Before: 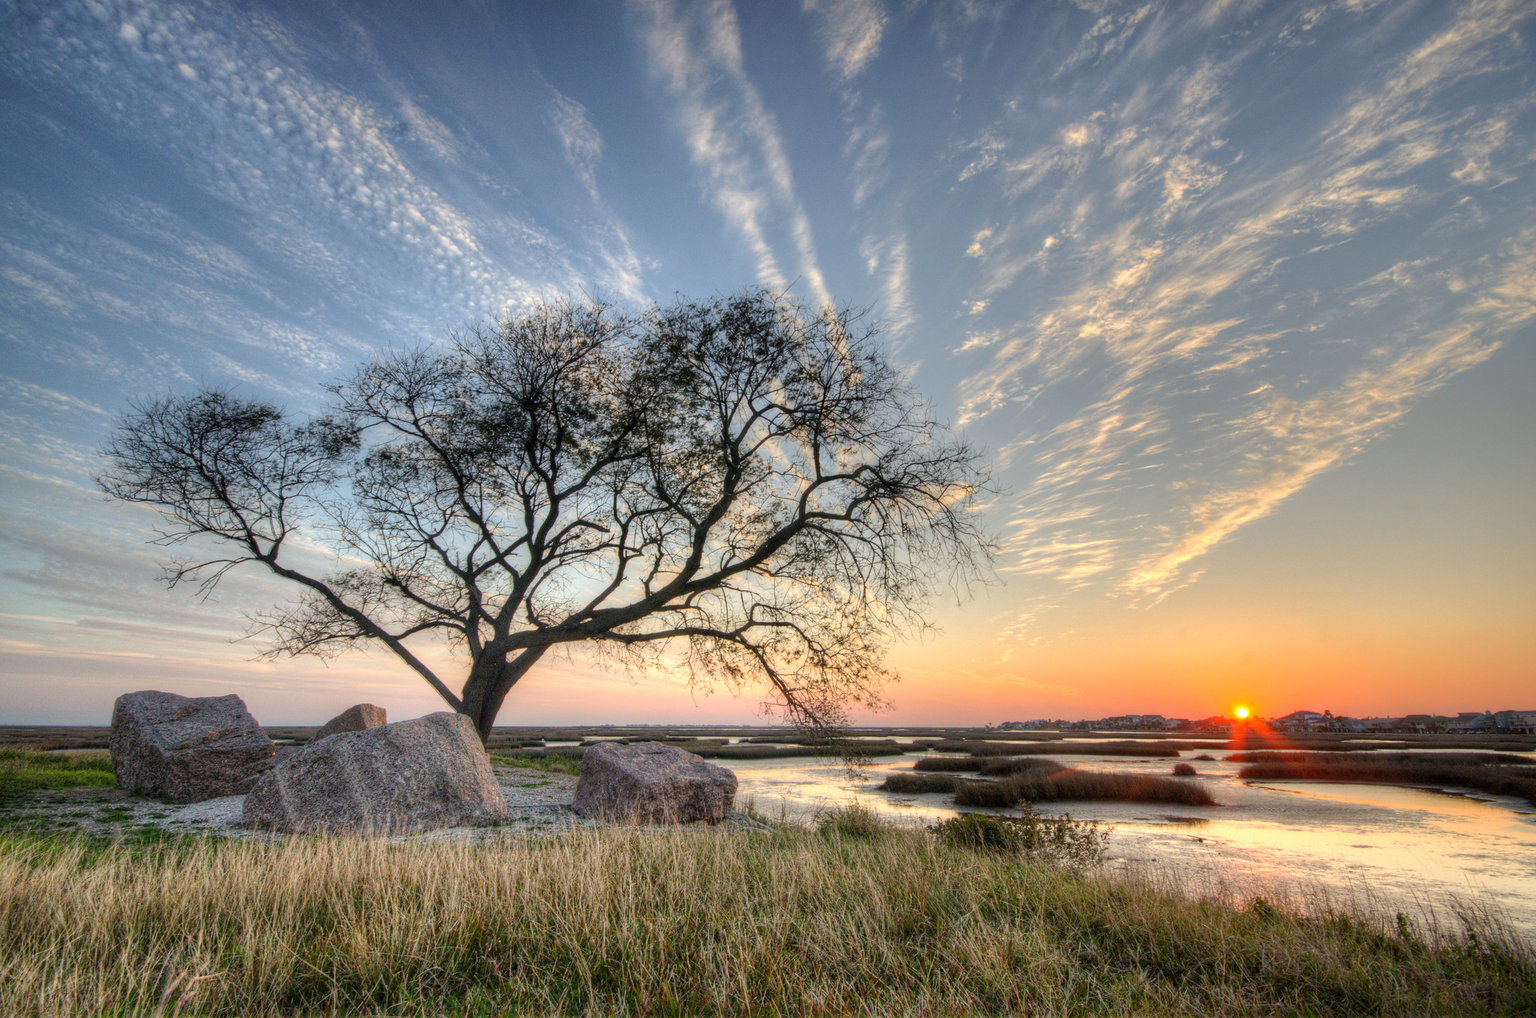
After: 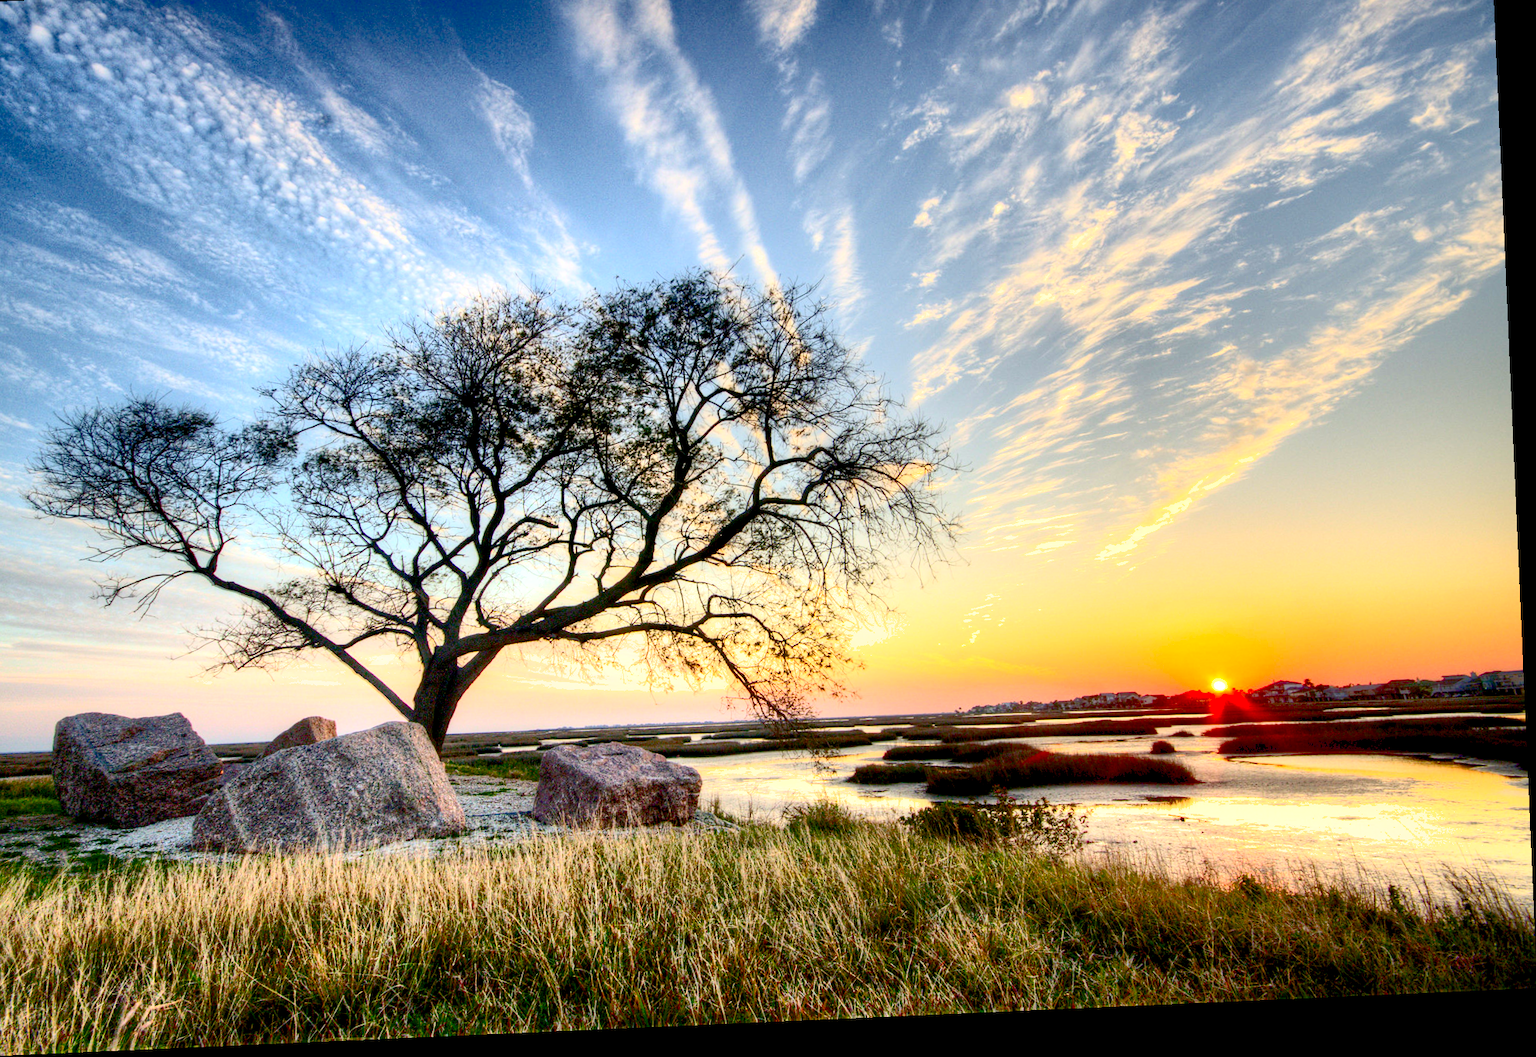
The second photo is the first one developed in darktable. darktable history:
shadows and highlights: on, module defaults
contrast brightness saturation: contrast 0.412, brightness 0.108, saturation 0.215
crop and rotate: angle 2.53°, left 5.869%, top 5.709%
tone equalizer: -8 EV -0.443 EV, -7 EV -0.372 EV, -6 EV -0.345 EV, -5 EV -0.223 EV, -3 EV 0.218 EV, -2 EV 0.354 EV, -1 EV 0.392 EV, +0 EV 0.387 EV
color balance rgb: global offset › luminance -1.449%, perceptual saturation grading › global saturation 20%, perceptual saturation grading › highlights -25.358%, perceptual saturation grading › shadows 26.065%, global vibrance -1.716%, saturation formula JzAzBz (2021)
